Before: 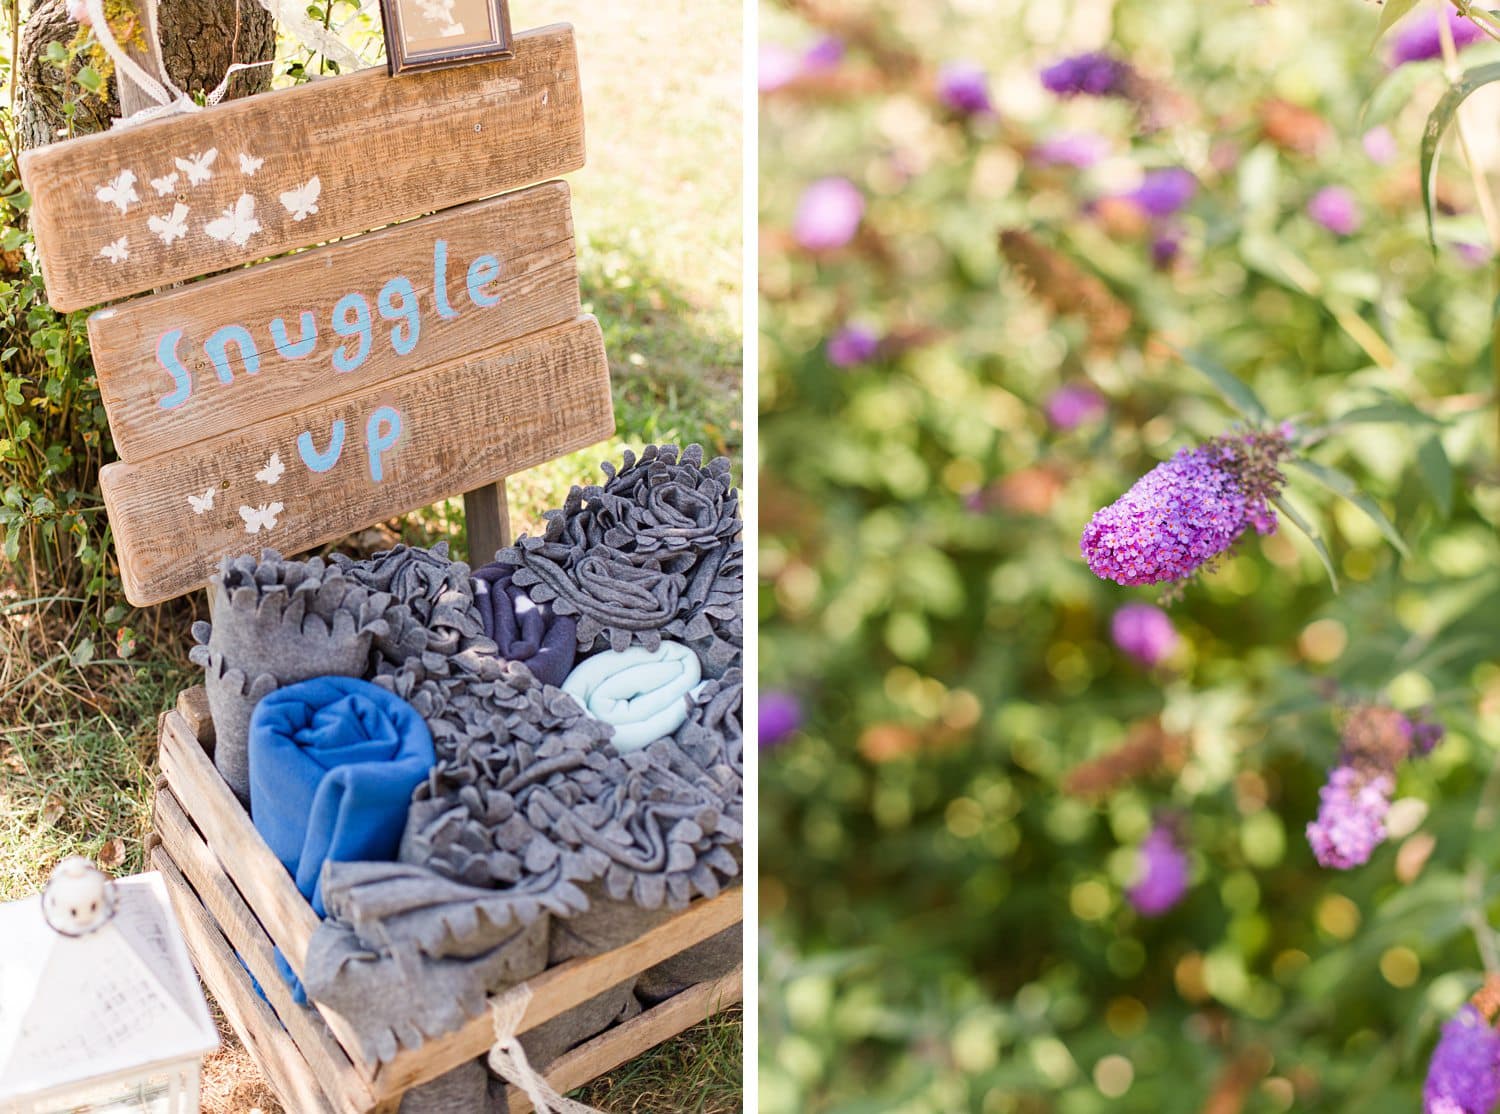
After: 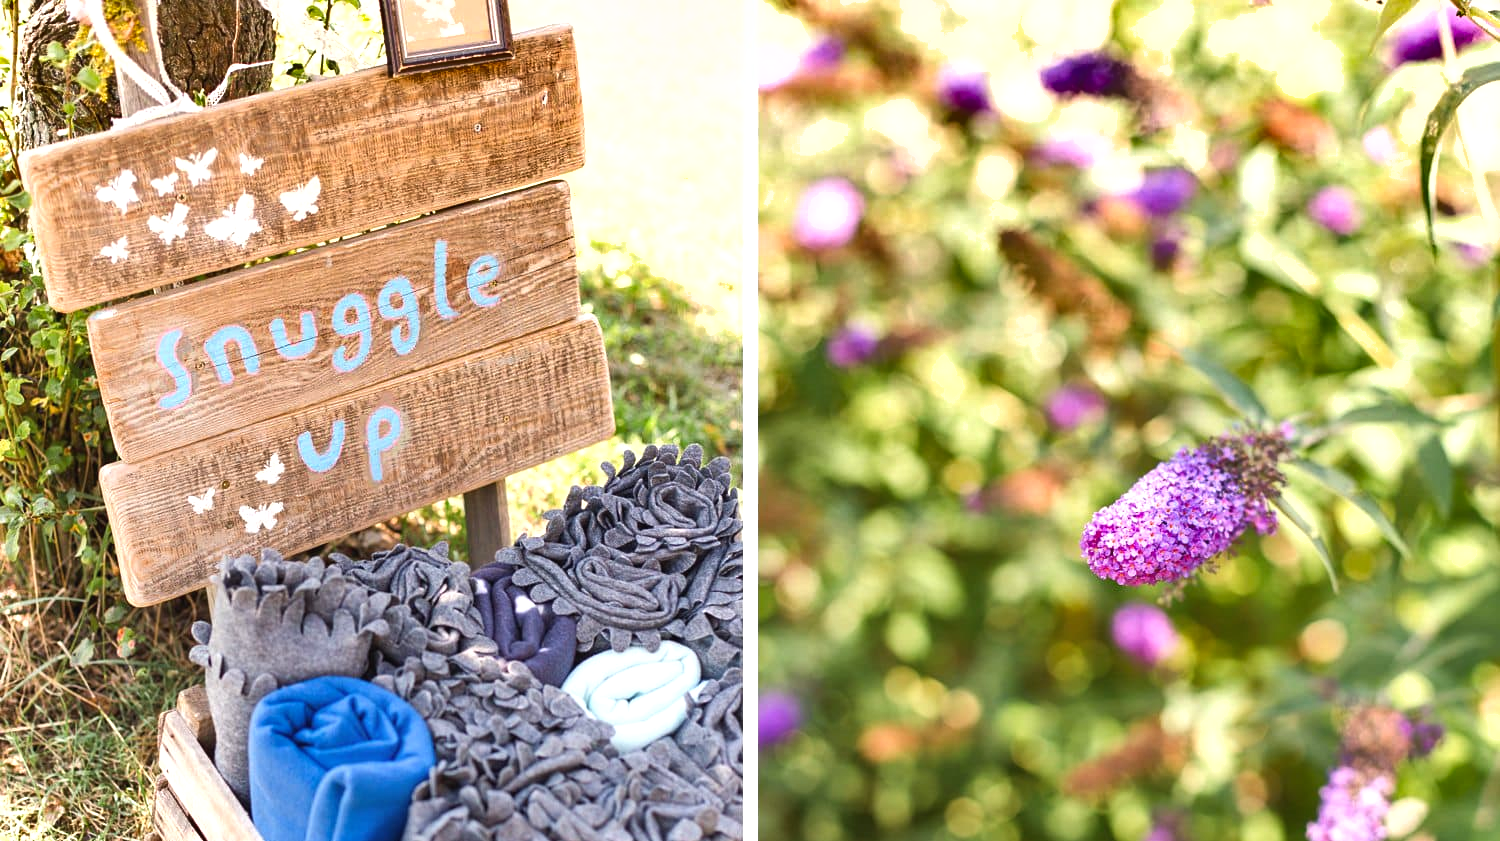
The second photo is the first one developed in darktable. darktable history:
shadows and highlights: low approximation 0.01, soften with gaussian
exposure: black level correction -0.002, exposure 0.545 EV, compensate exposure bias true, compensate highlight preservation false
crop: bottom 24.449%
